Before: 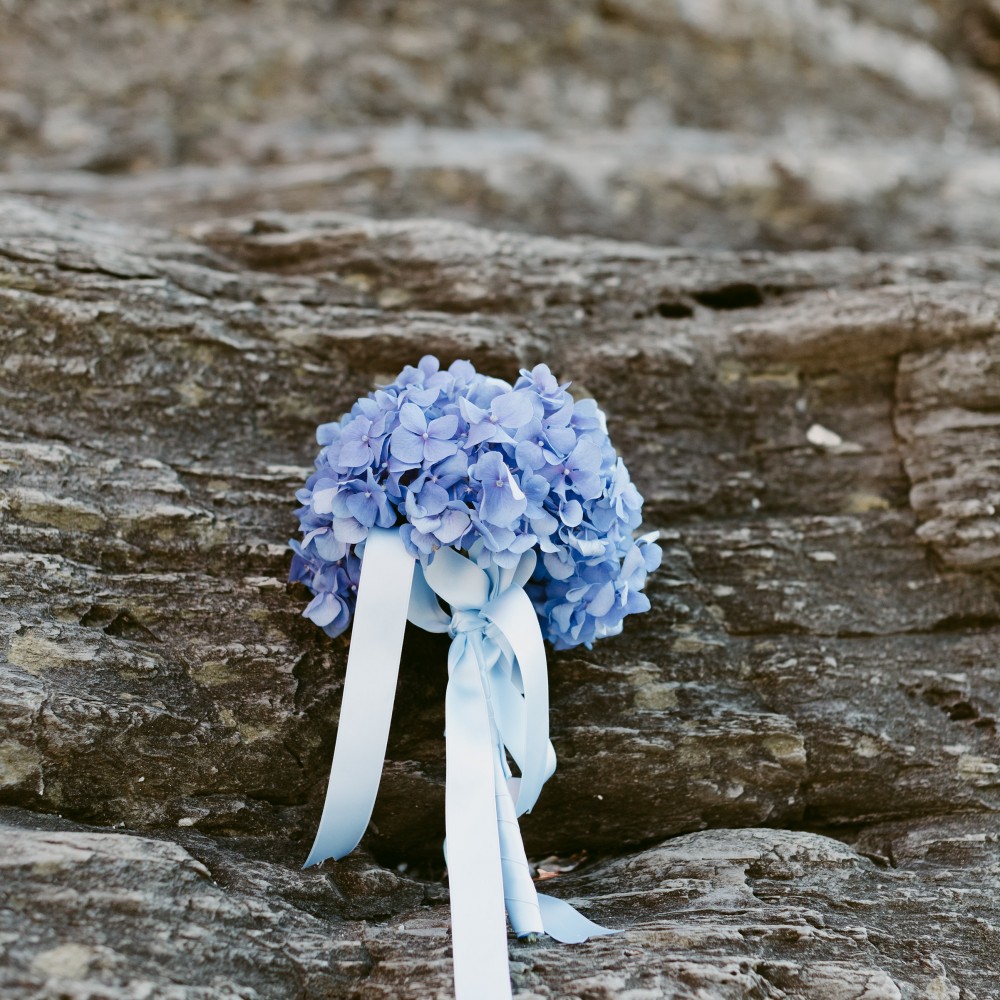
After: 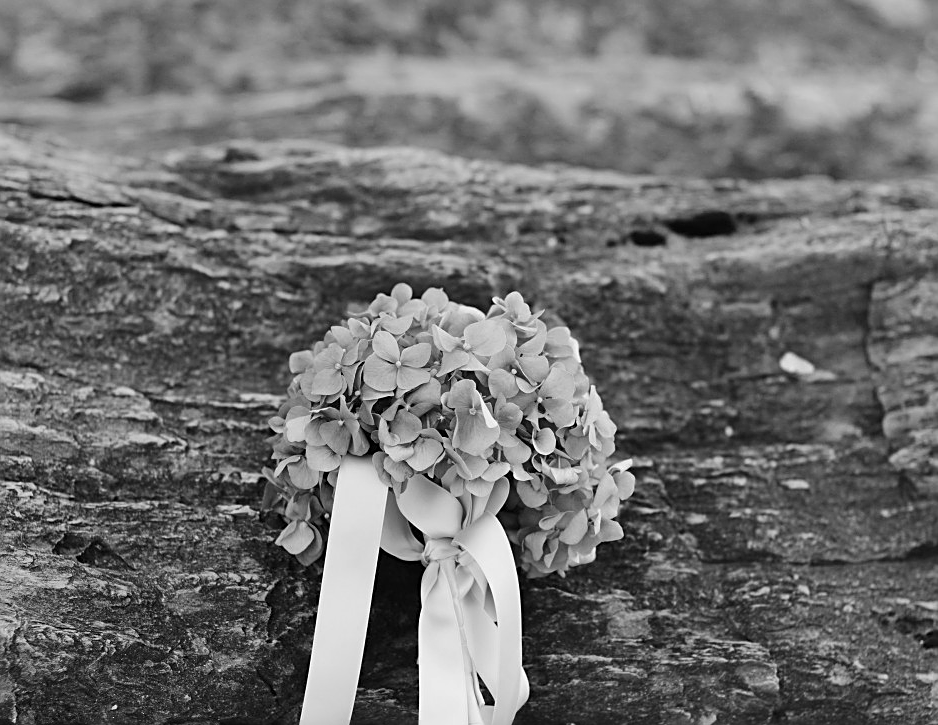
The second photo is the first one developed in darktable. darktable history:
crop: left 2.737%, top 7.287%, right 3.421%, bottom 20.179%
sharpen: on, module defaults
color calibration: output gray [0.714, 0.278, 0, 0], illuminant same as pipeline (D50), adaptation none (bypass)
